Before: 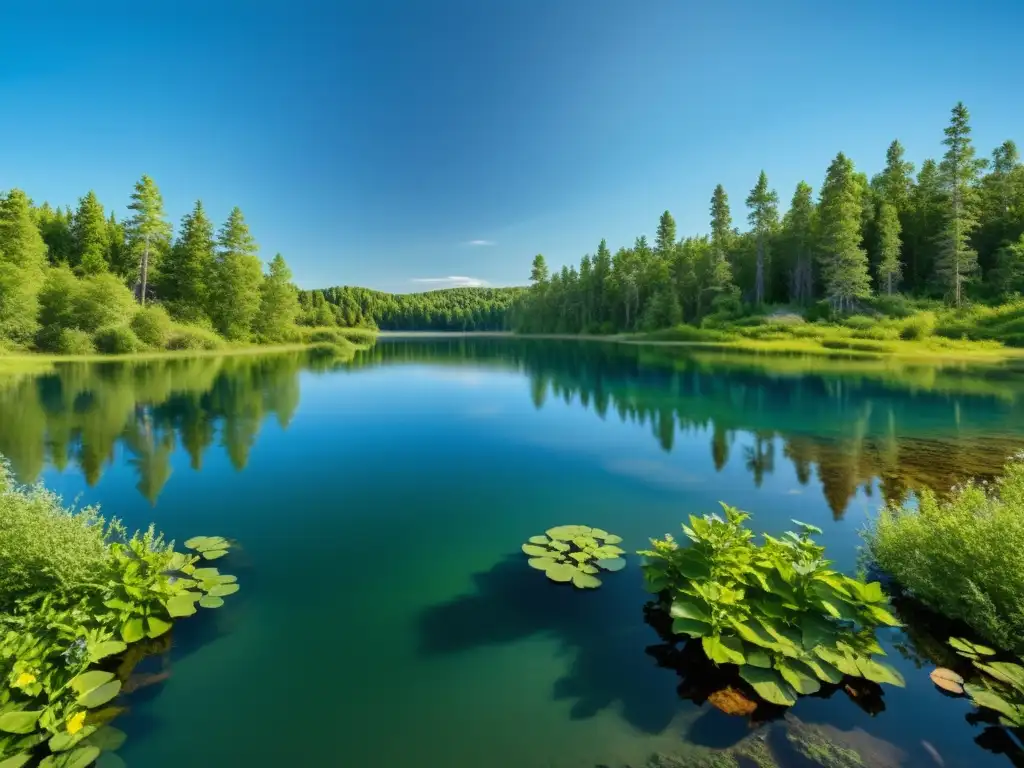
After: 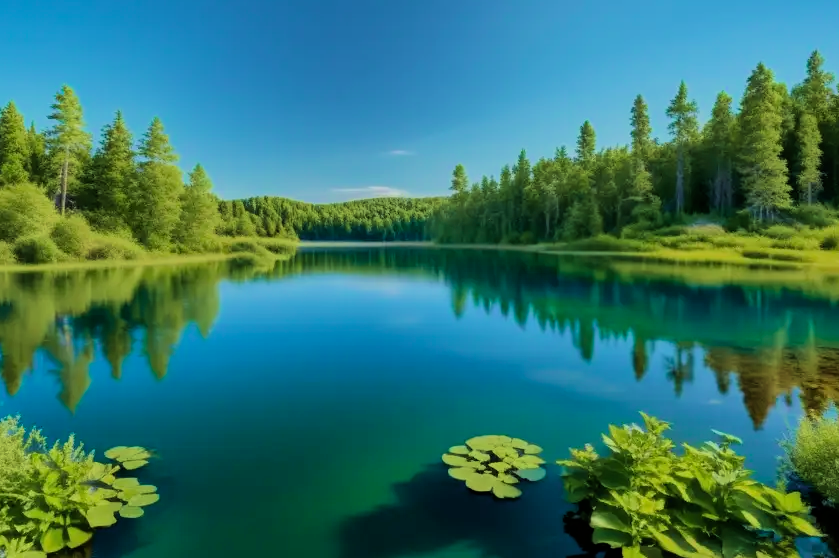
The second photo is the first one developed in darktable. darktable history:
filmic rgb: black relative exposure -7.65 EV, white relative exposure 4.56 EV, hardness 3.61, color science v6 (2022)
crop: left 7.856%, top 11.836%, right 10.12%, bottom 15.387%
velvia: strength 45%
